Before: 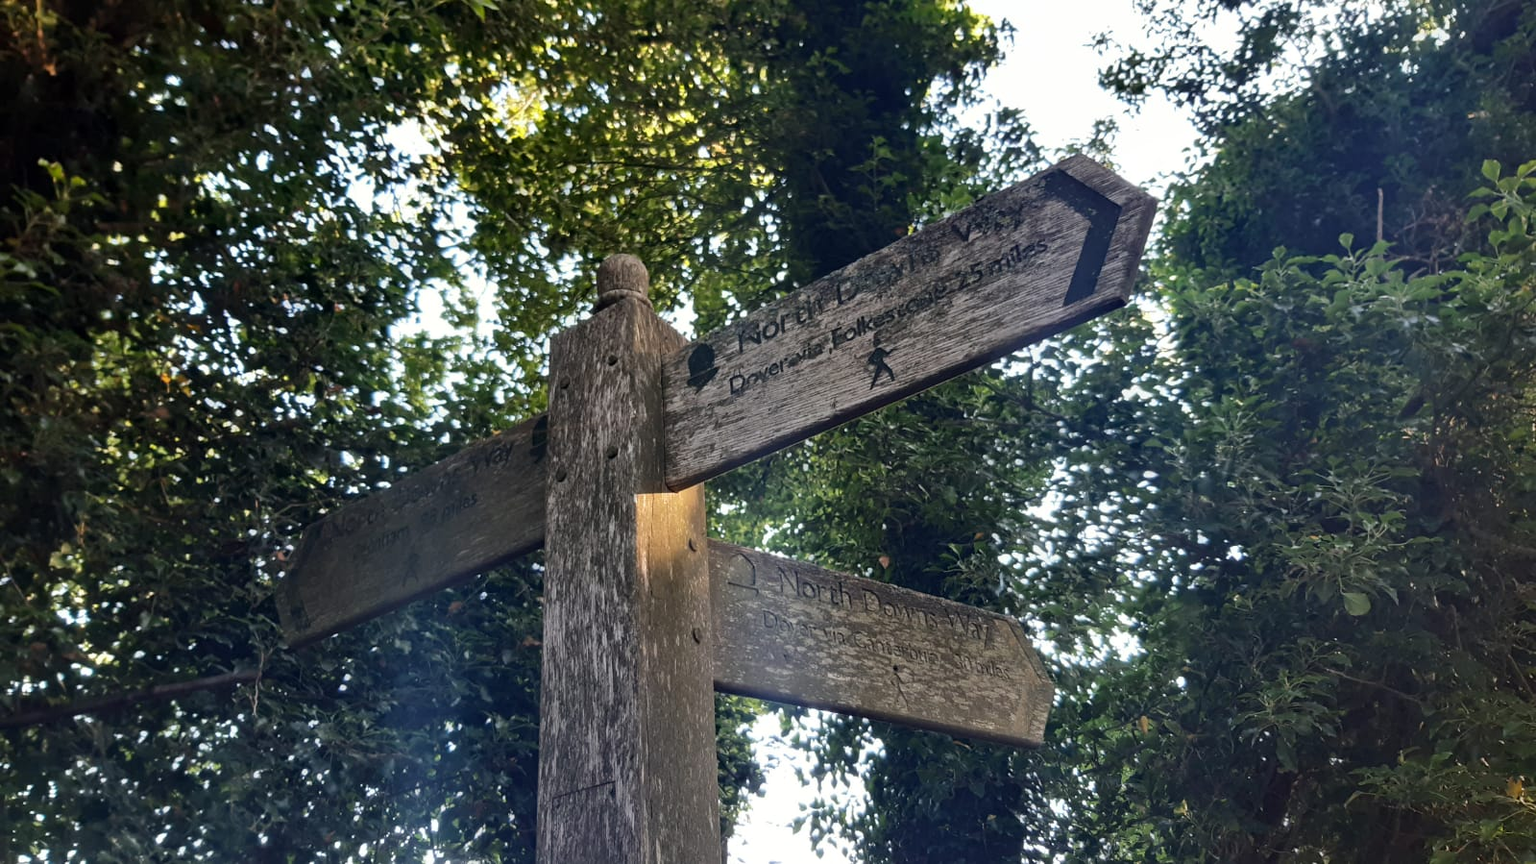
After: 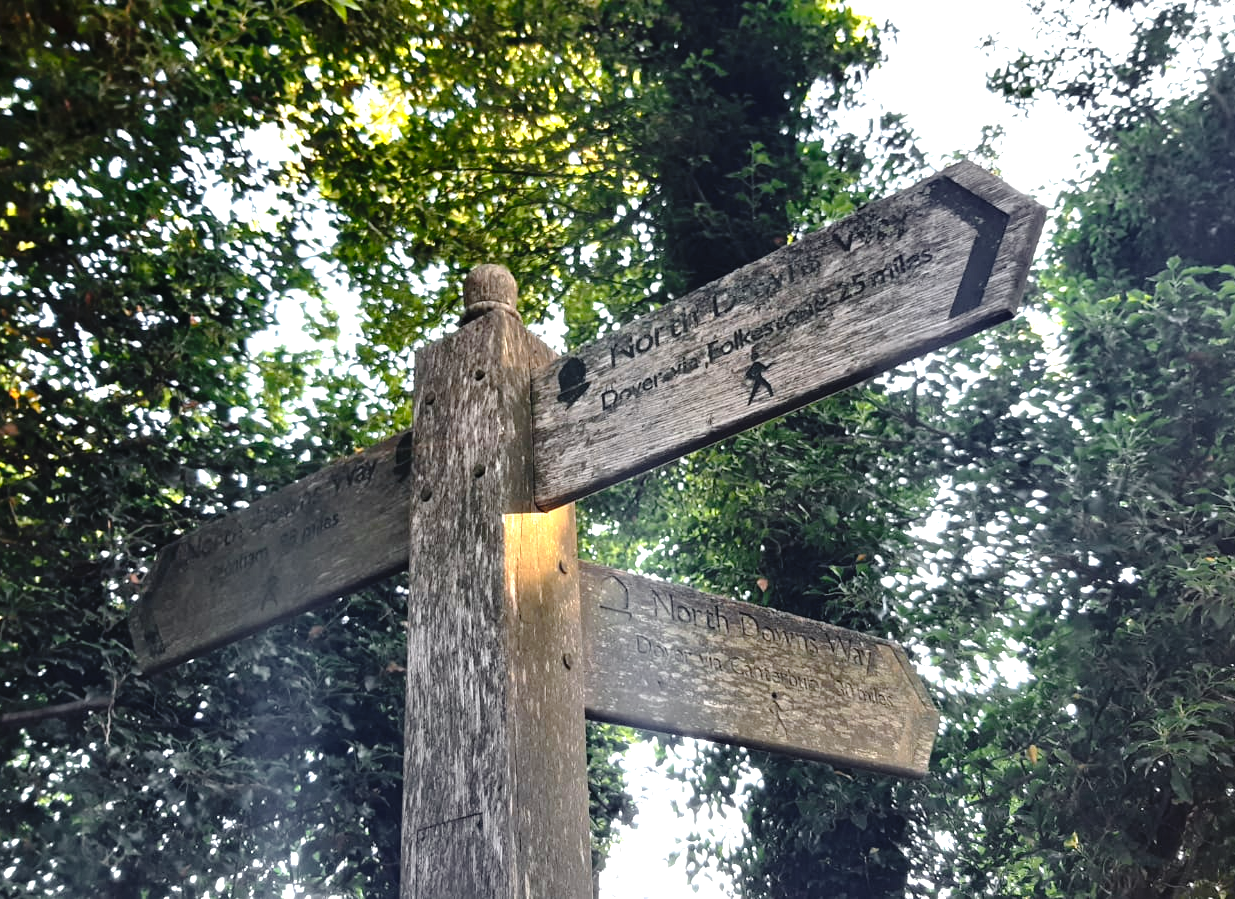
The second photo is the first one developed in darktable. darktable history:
contrast brightness saturation: saturation -0.063
crop: left 9.898%, right 12.863%
color zones: curves: ch1 [(0.25, 0.61) (0.75, 0.248)]
exposure: black level correction 0, exposure 1.174 EV, compensate highlight preservation false
tone curve: curves: ch0 [(0, 0.013) (0.175, 0.11) (0.337, 0.304) (0.498, 0.485) (0.78, 0.742) (0.993, 0.954)]; ch1 [(0, 0) (0.294, 0.184) (0.359, 0.34) (0.362, 0.35) (0.43, 0.41) (0.469, 0.463) (0.495, 0.502) (0.54, 0.563) (0.612, 0.641) (1, 1)]; ch2 [(0, 0) (0.44, 0.437) (0.495, 0.502) (0.524, 0.534) (0.557, 0.56) (0.634, 0.654) (0.728, 0.722) (1, 1)], preserve colors none
